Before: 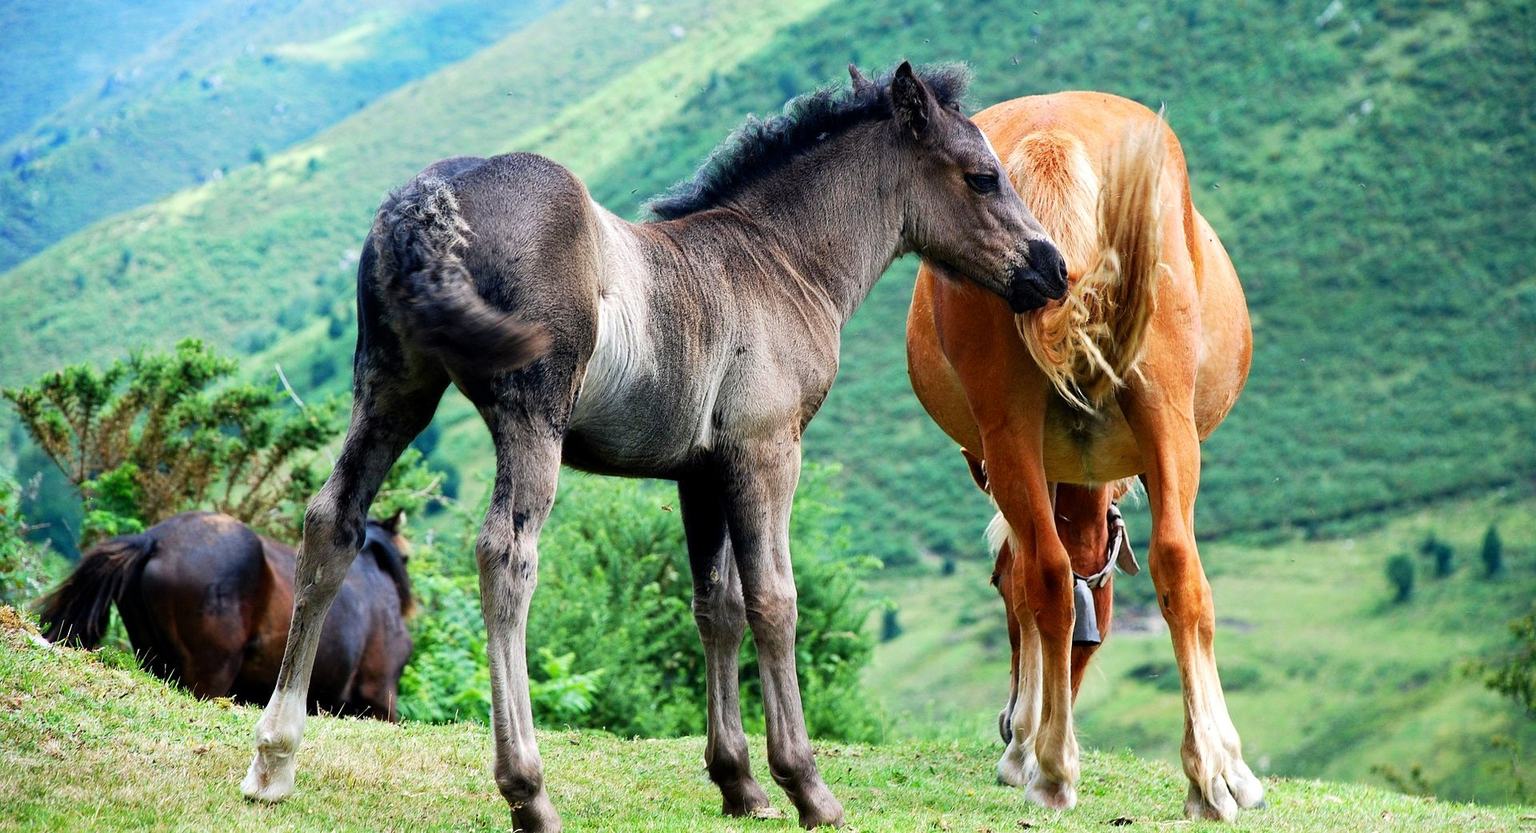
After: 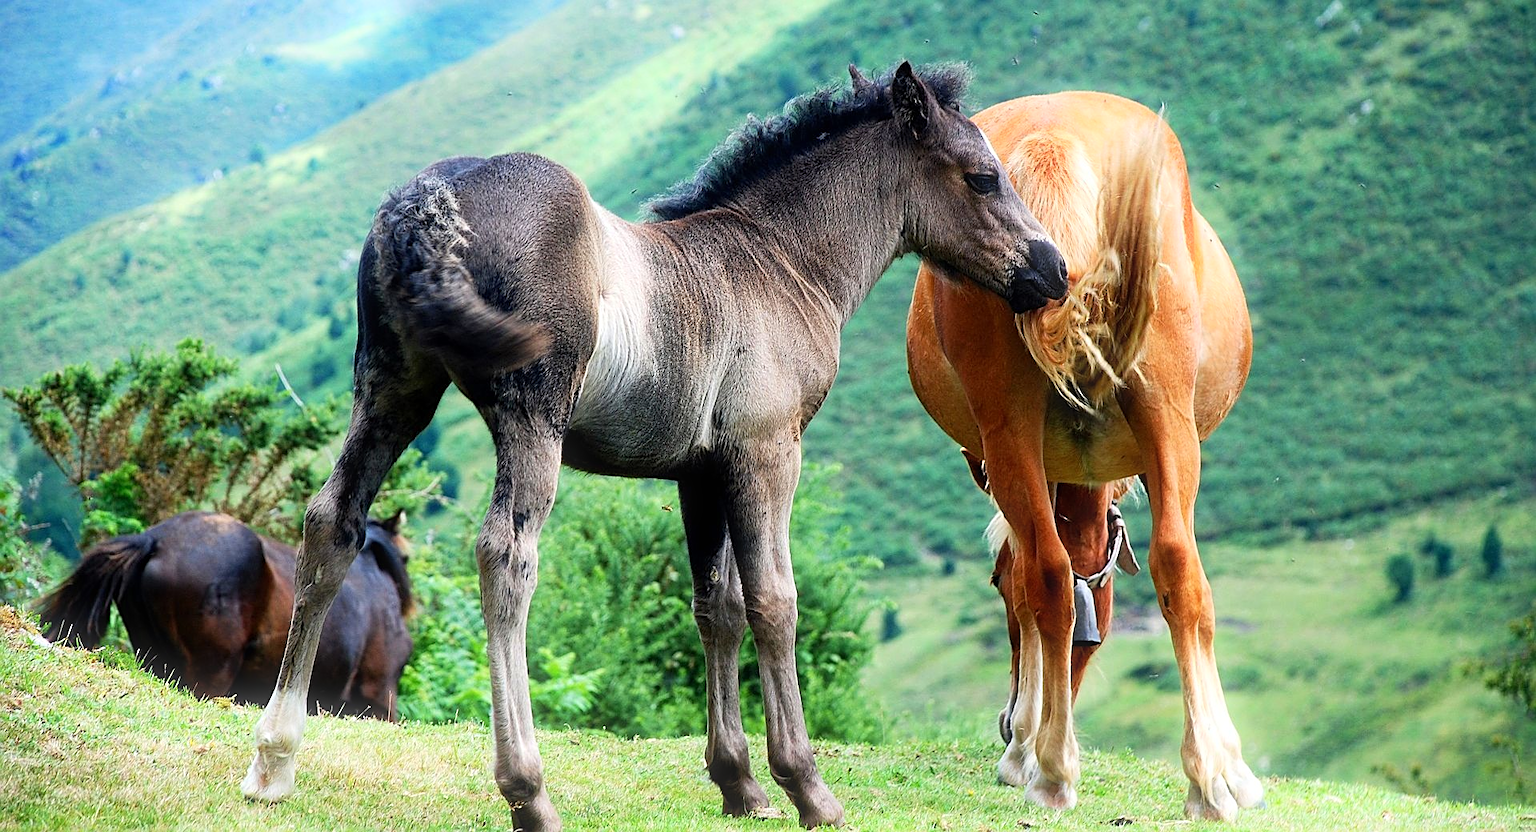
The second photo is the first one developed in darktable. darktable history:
sharpen: on, module defaults
bloom: size 5%, threshold 95%, strength 15%
